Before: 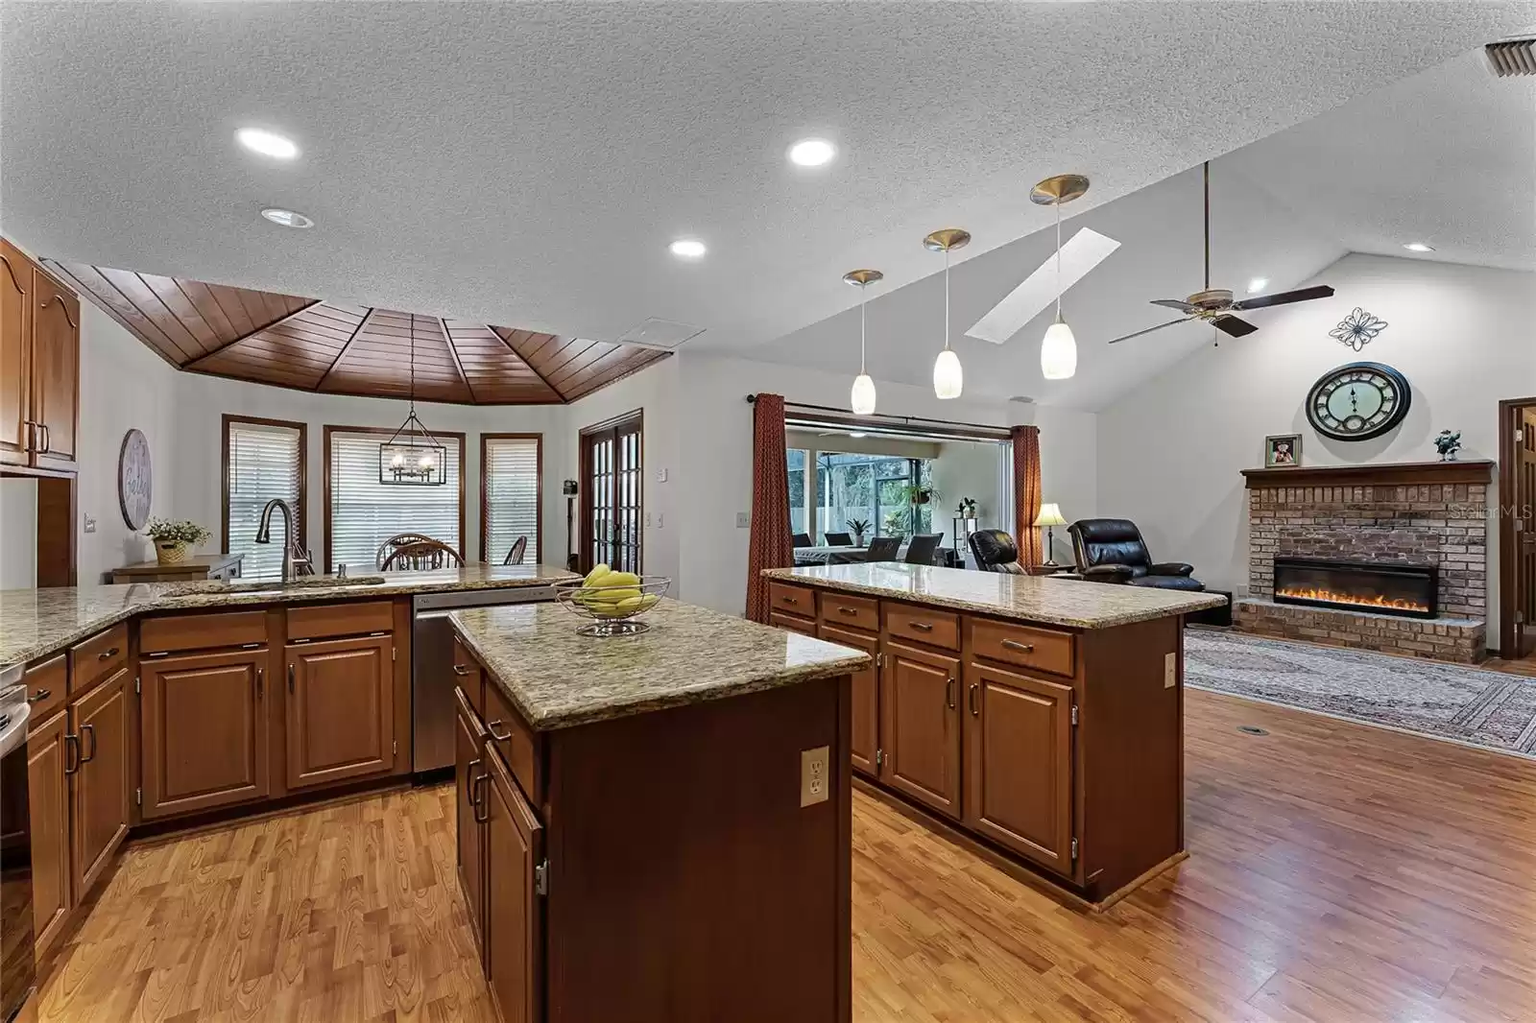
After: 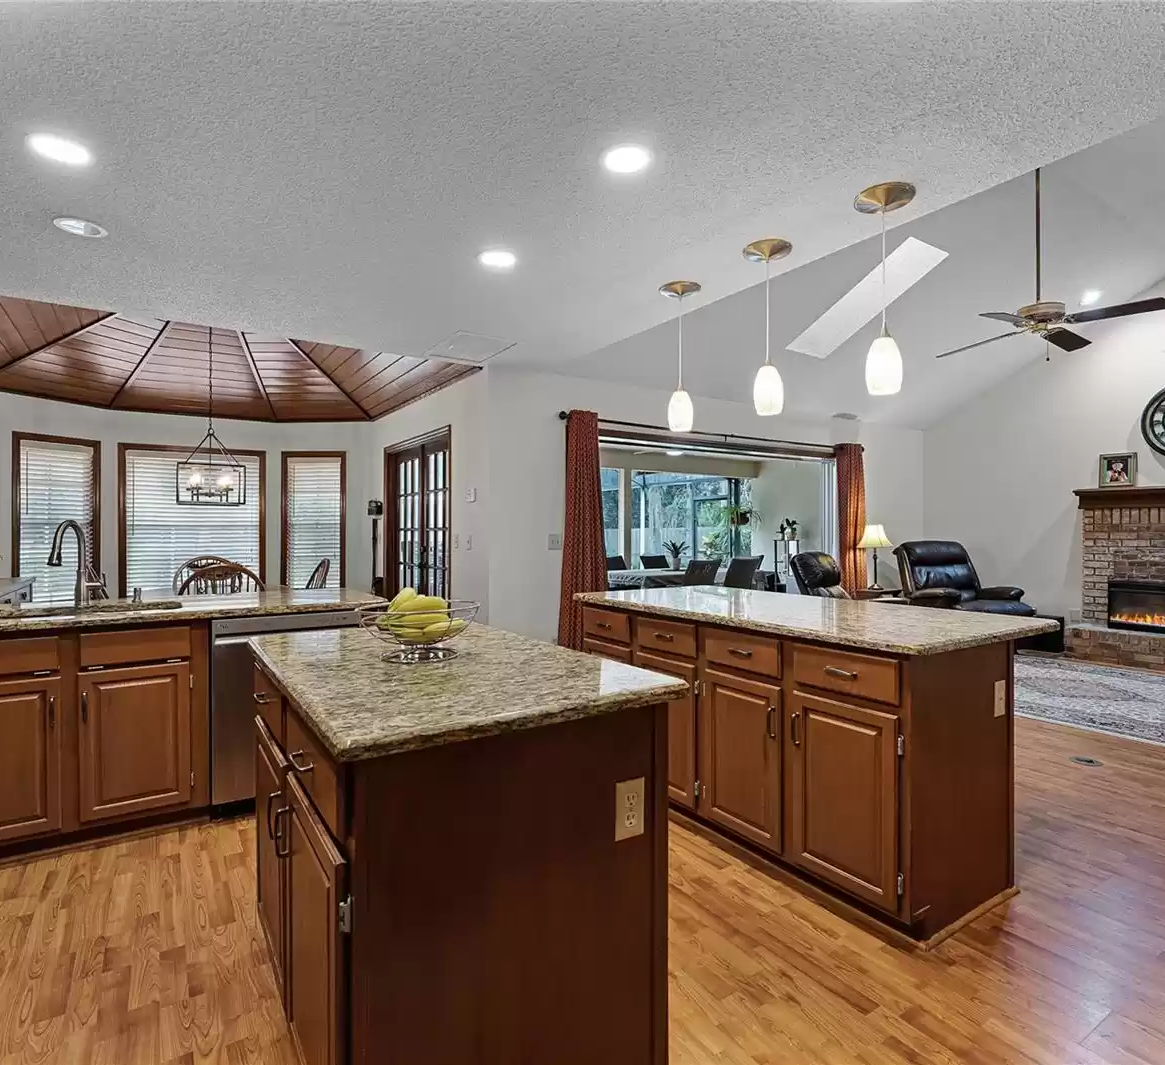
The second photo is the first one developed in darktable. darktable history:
crop: left 13.711%, right 13.468%
